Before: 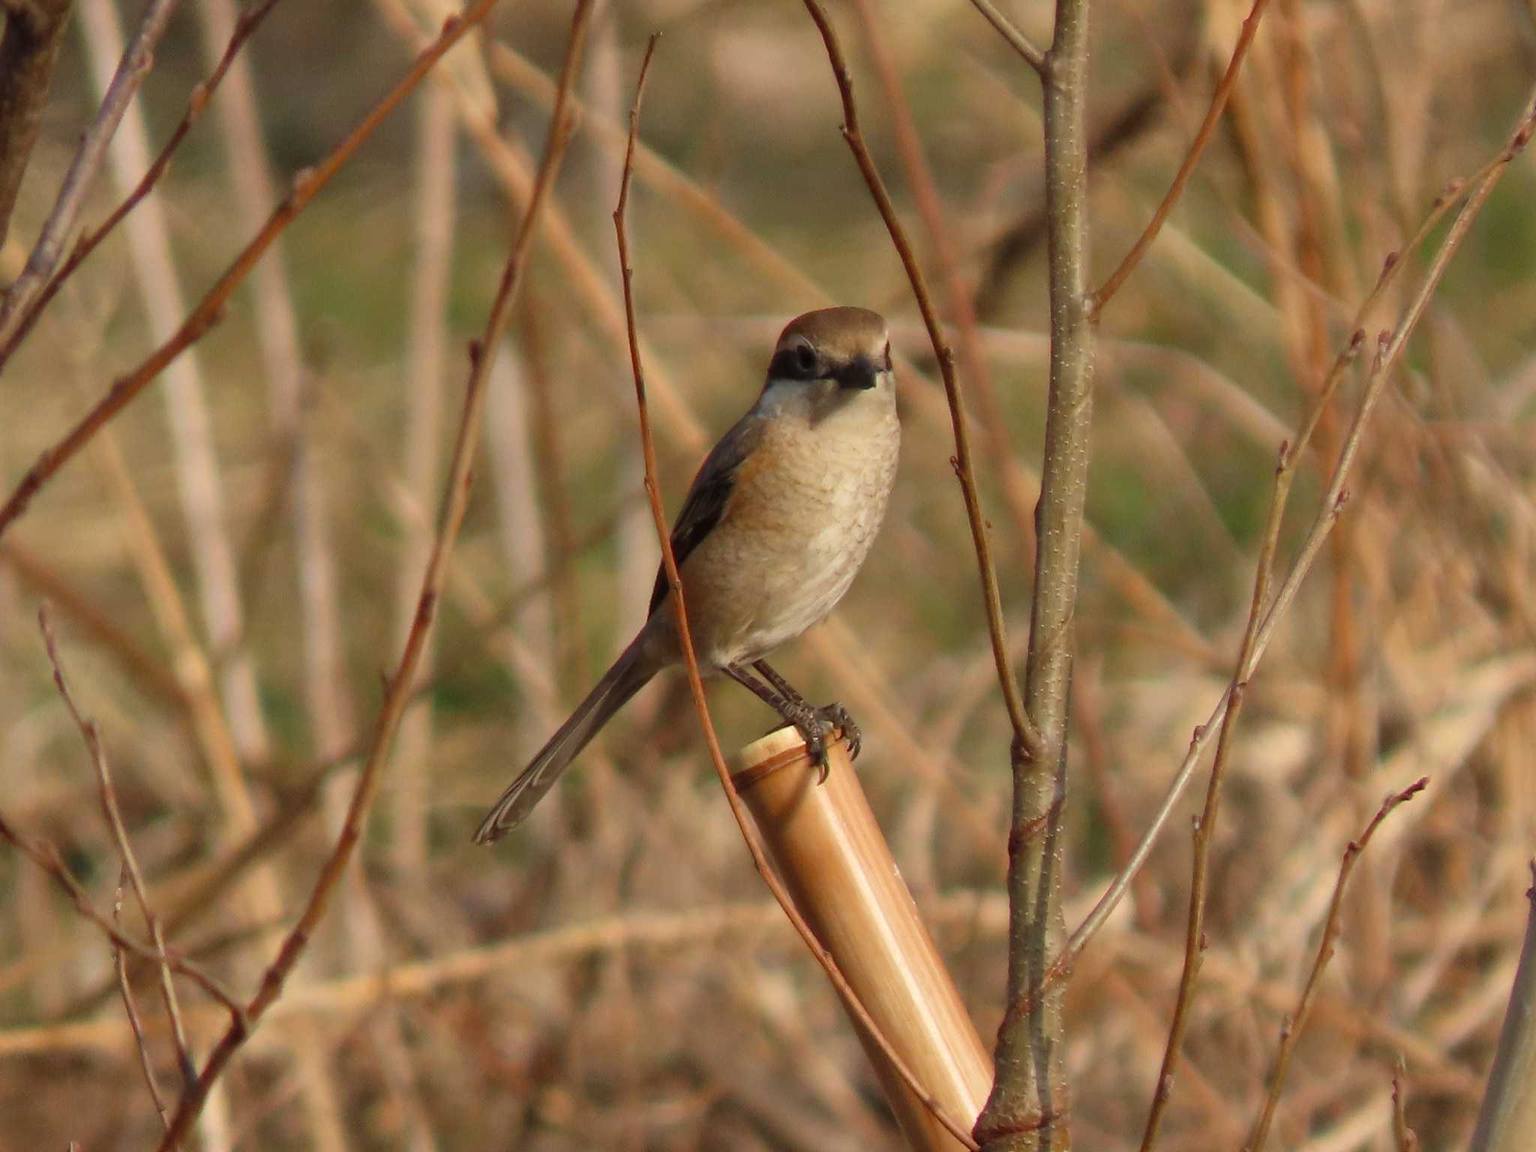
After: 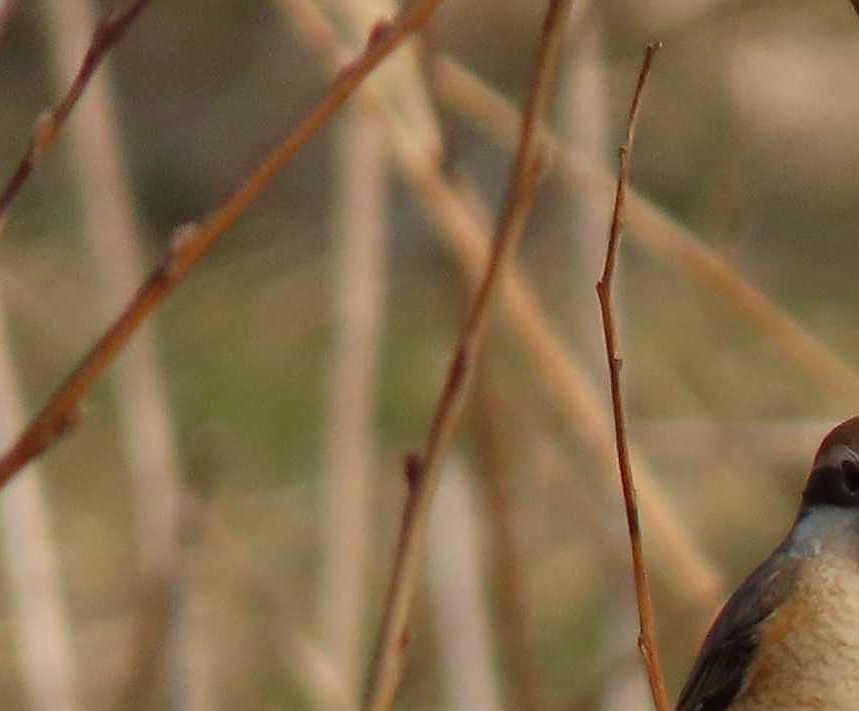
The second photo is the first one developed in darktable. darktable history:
white balance: red 0.967, blue 1.049
crop and rotate: left 10.817%, top 0.062%, right 47.194%, bottom 53.626%
sharpen: on, module defaults
